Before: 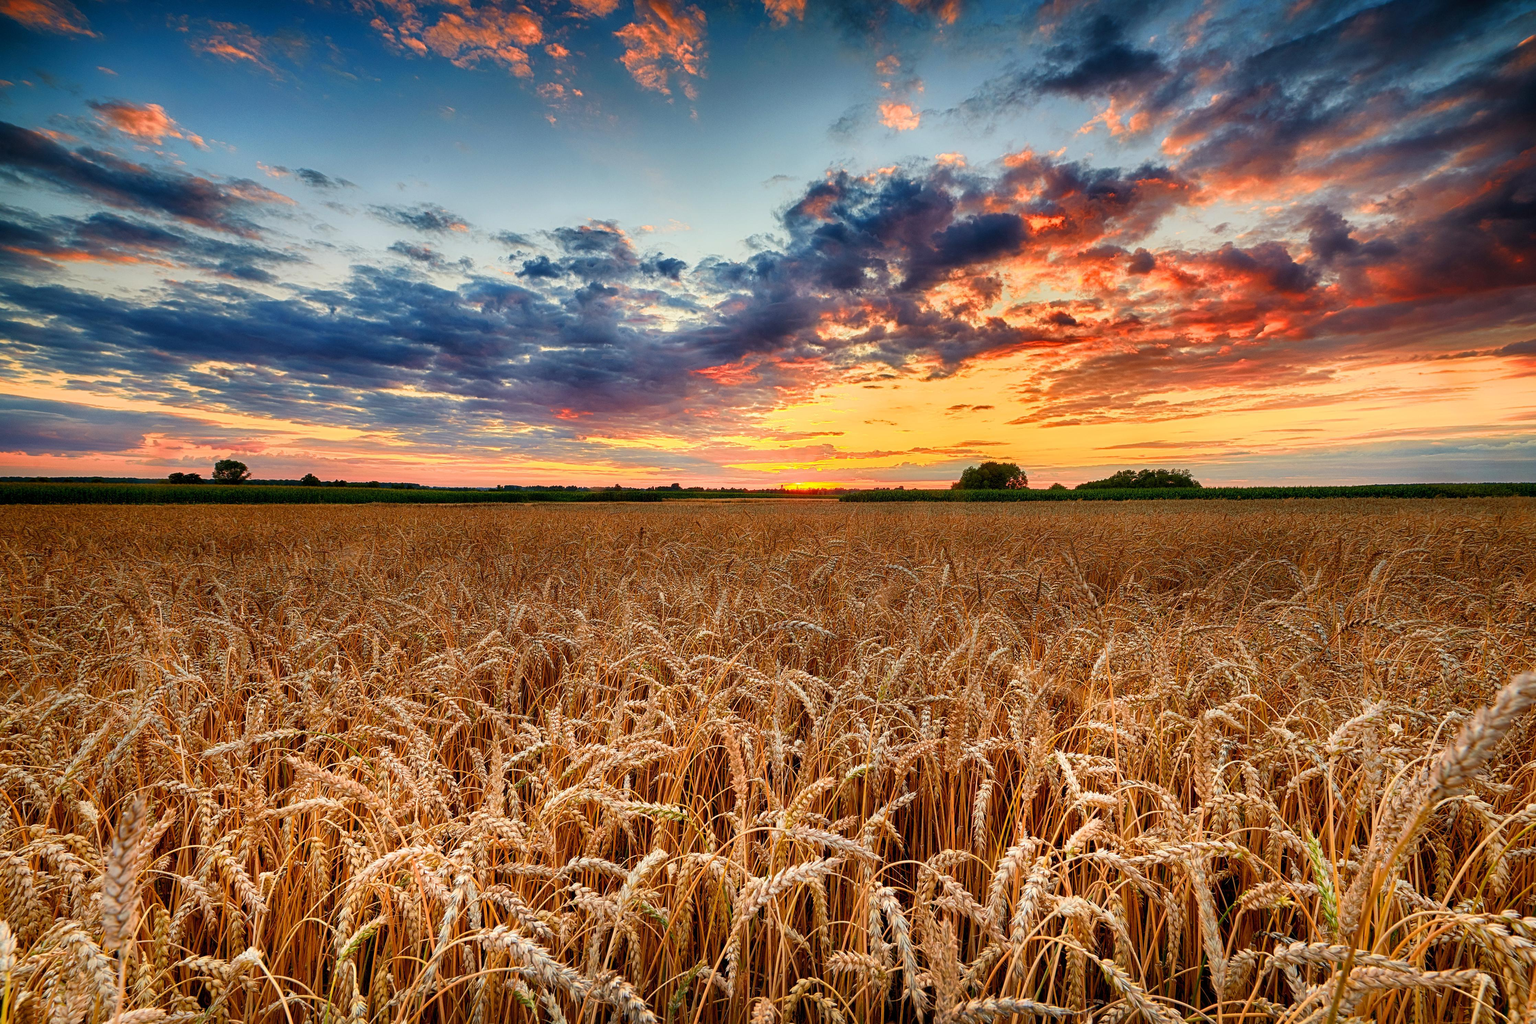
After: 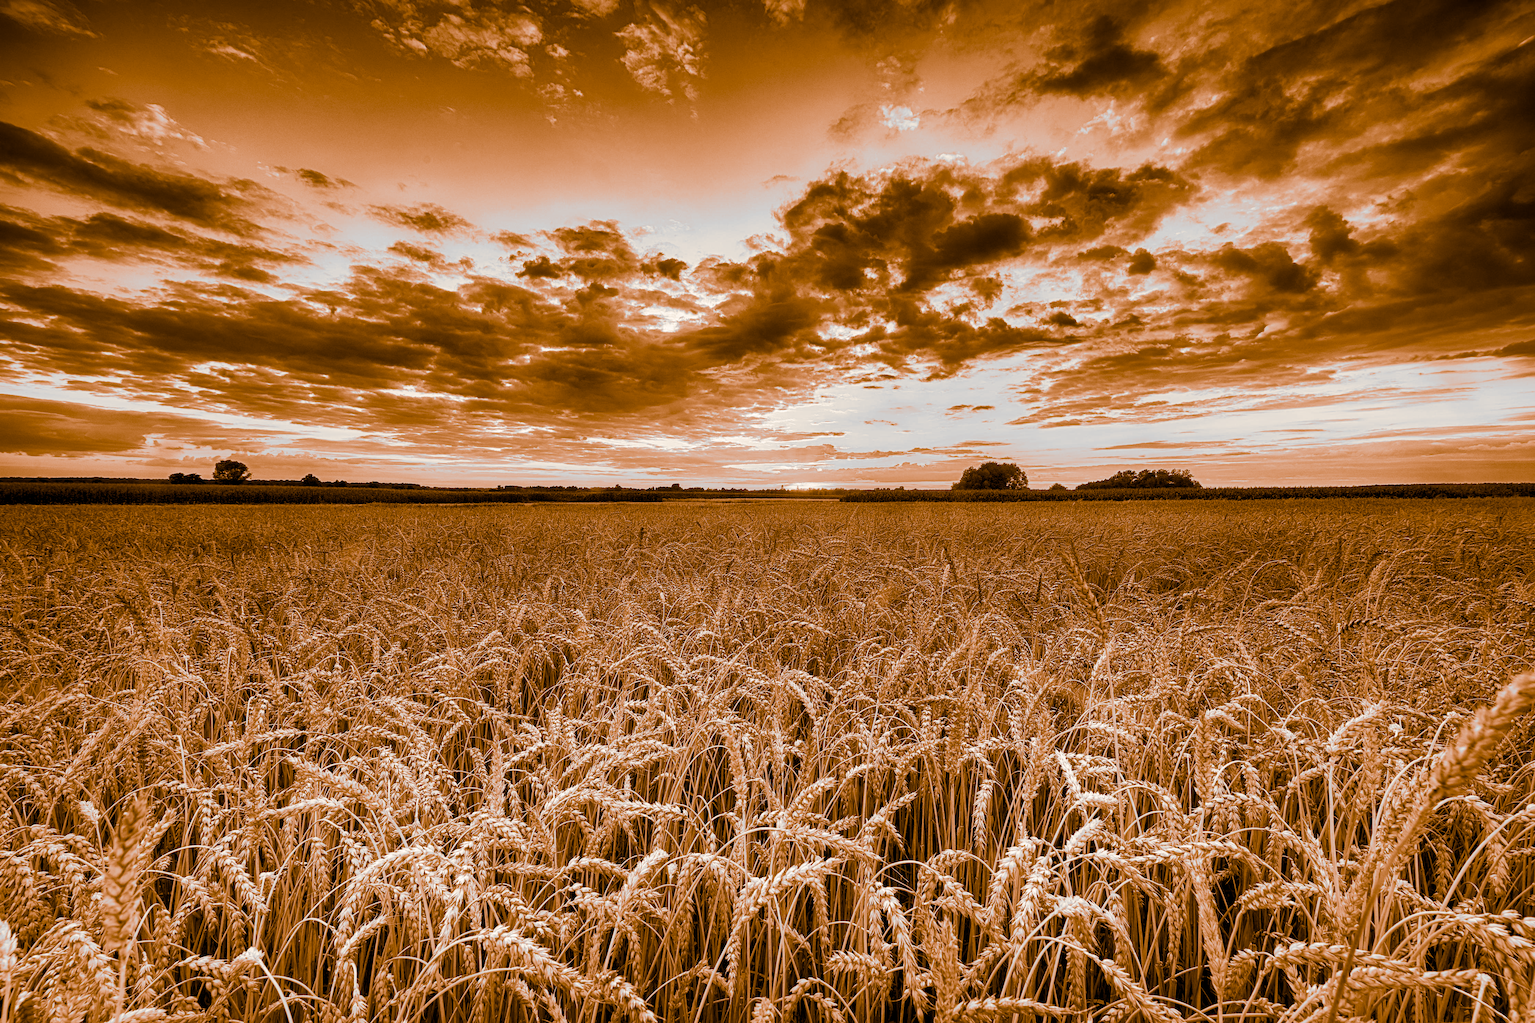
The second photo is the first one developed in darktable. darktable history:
color balance: input saturation 80.07%
split-toning: shadows › hue 26°, shadows › saturation 0.92, highlights › hue 40°, highlights › saturation 0.92, balance -63, compress 0%
local contrast: mode bilateral grid, contrast 20, coarseness 50, detail 120%, midtone range 0.2
monochrome: a 2.21, b -1.33, size 2.2
